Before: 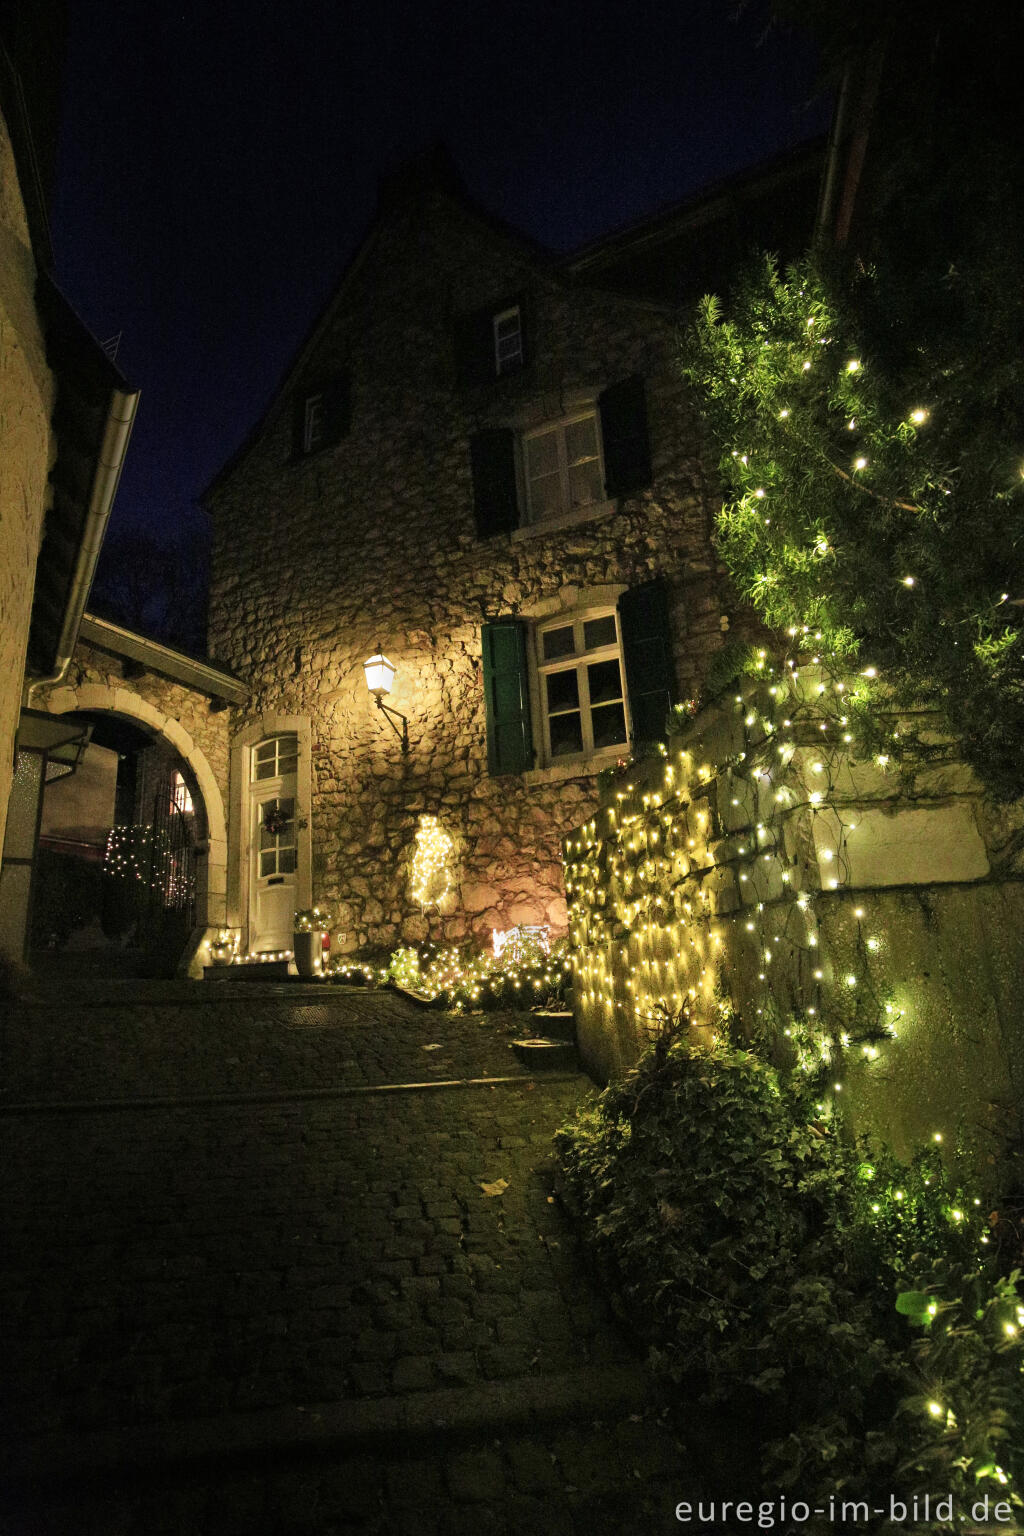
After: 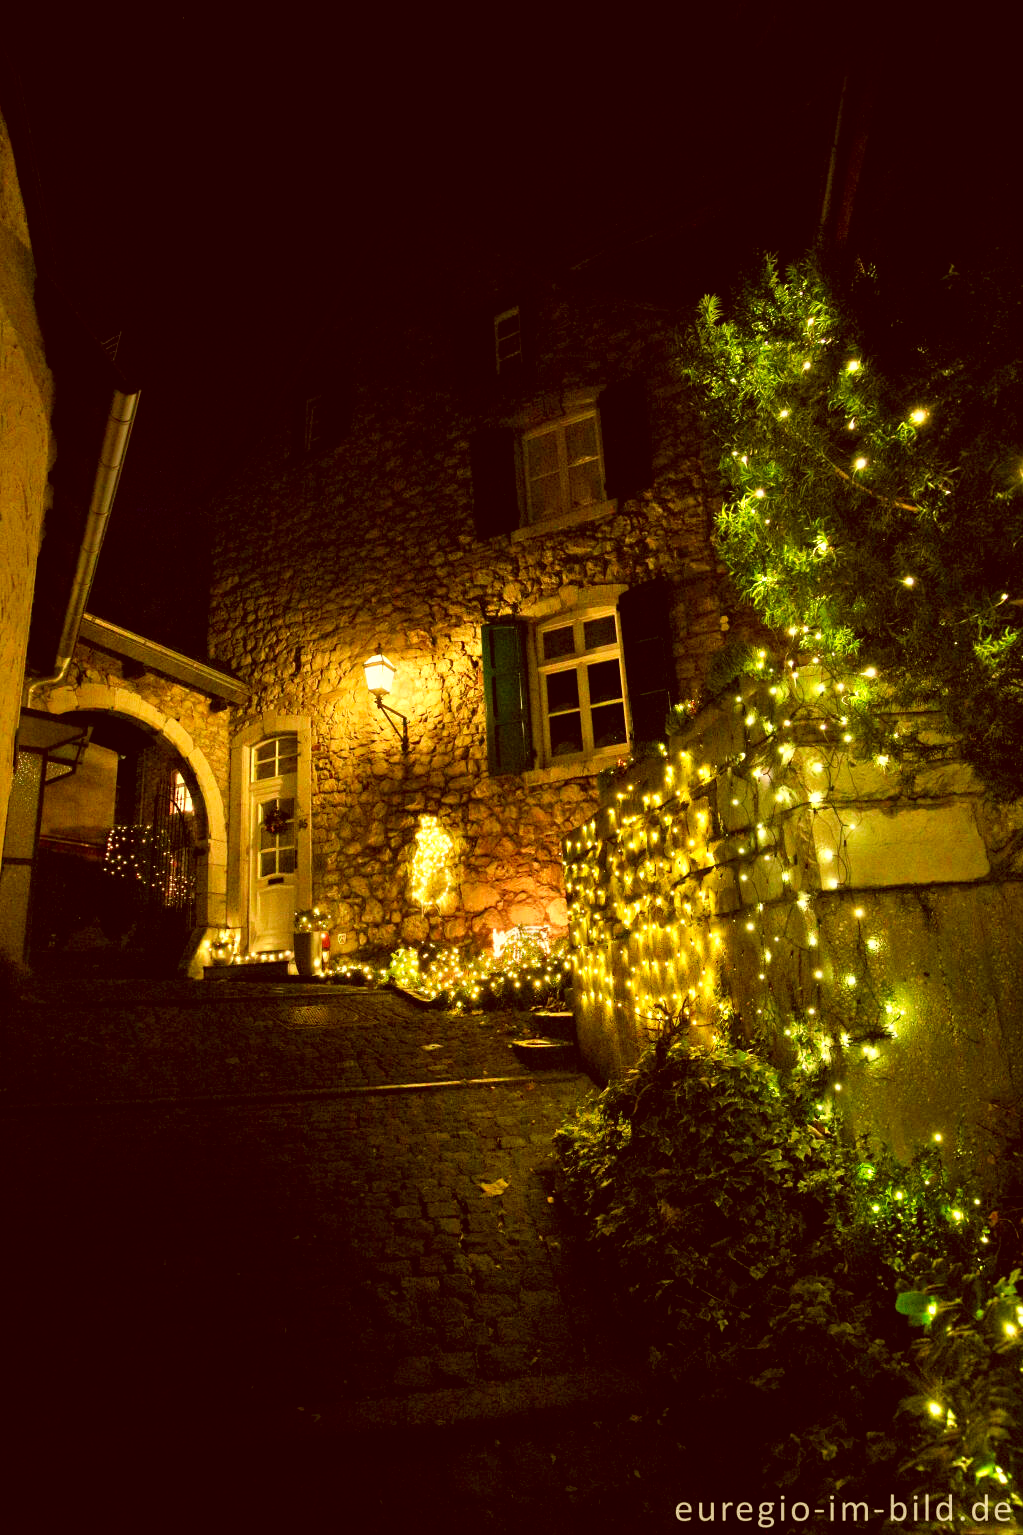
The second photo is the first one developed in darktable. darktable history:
crop and rotate: left 0.064%, bottom 0%
exposure: black level correction 0.001, exposure 0.3 EV, compensate highlight preservation false
color correction: highlights a* 1.07, highlights b* 23.56, shadows a* 15.2, shadows b* 24.6
